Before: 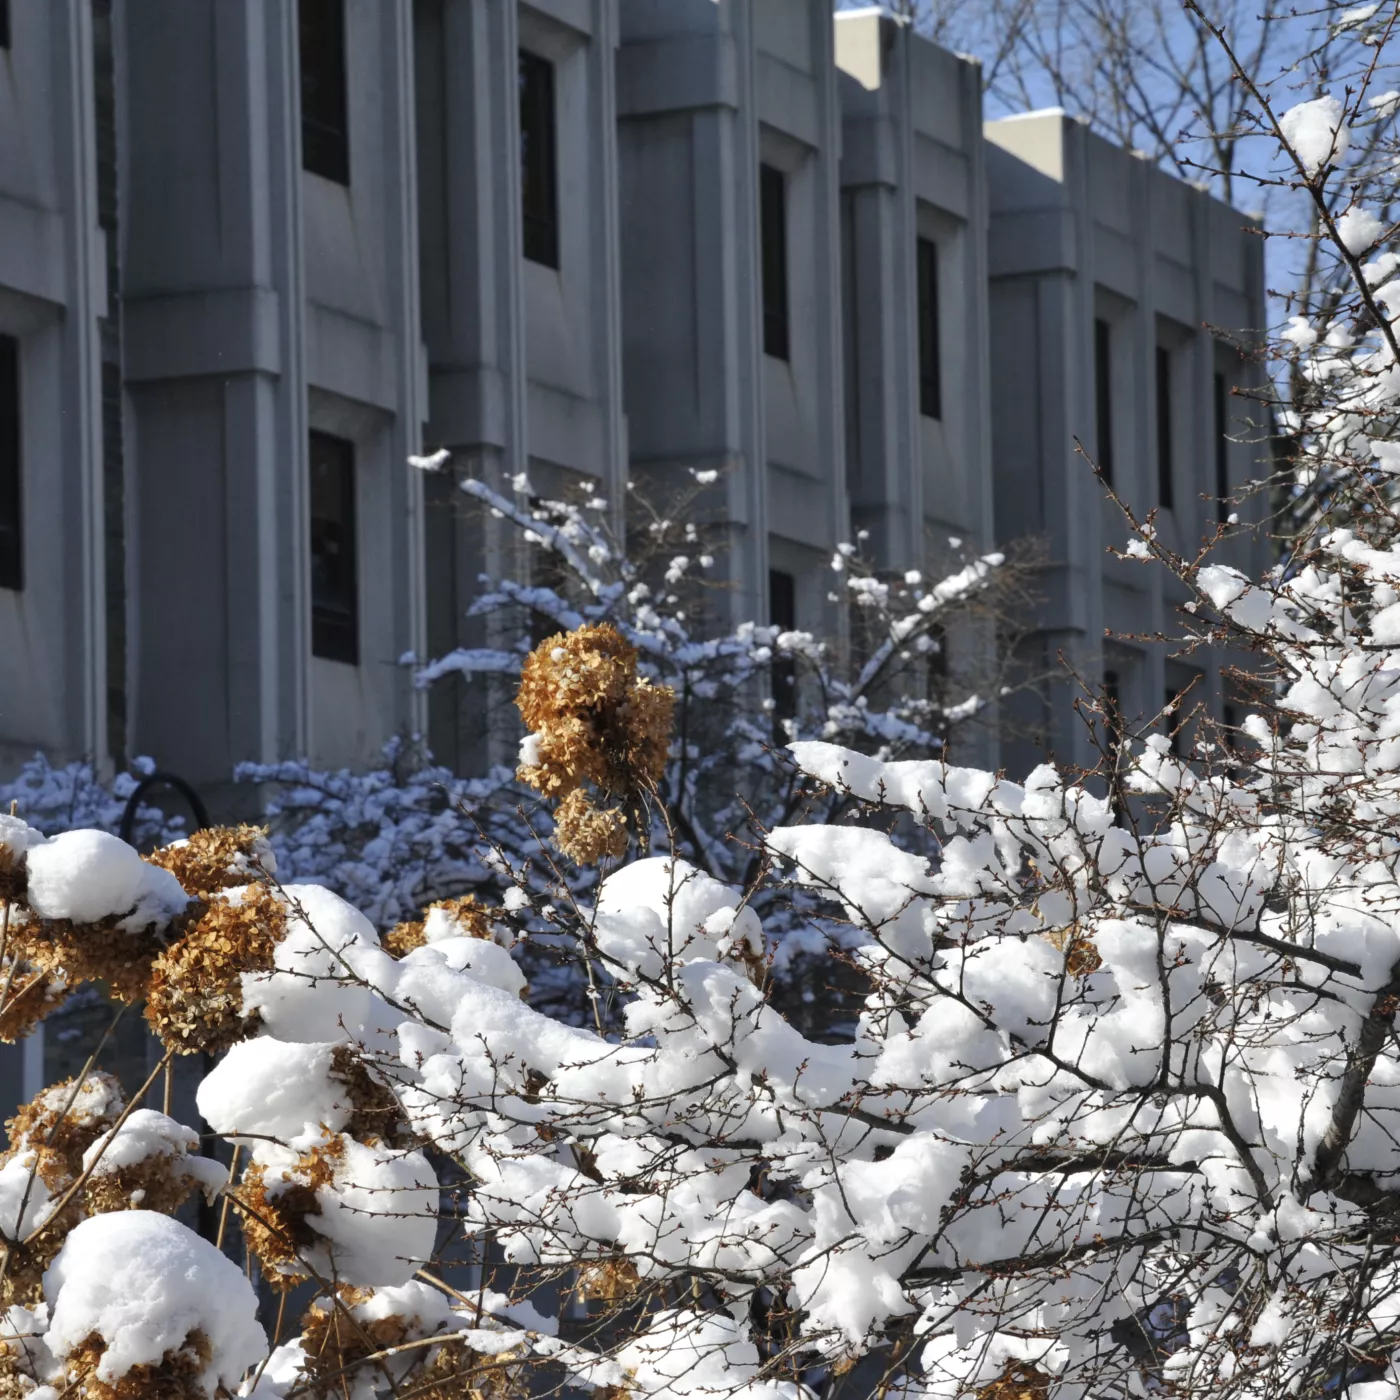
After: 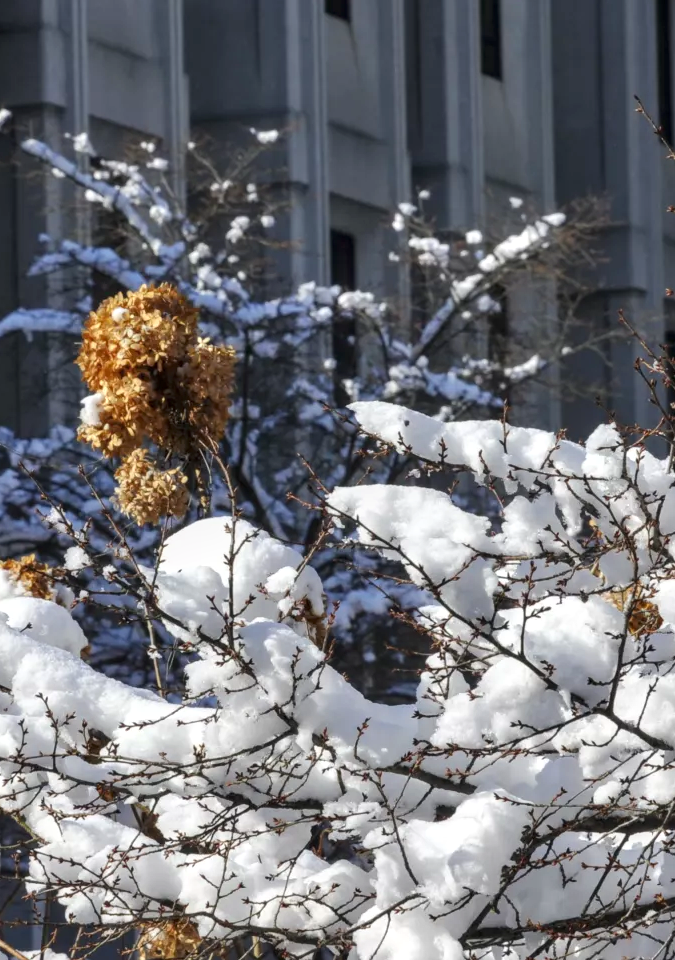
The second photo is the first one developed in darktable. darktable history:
contrast brightness saturation: contrast 0.078, saturation 0.195
crop: left 31.387%, top 24.321%, right 20.396%, bottom 6.4%
local contrast: on, module defaults
